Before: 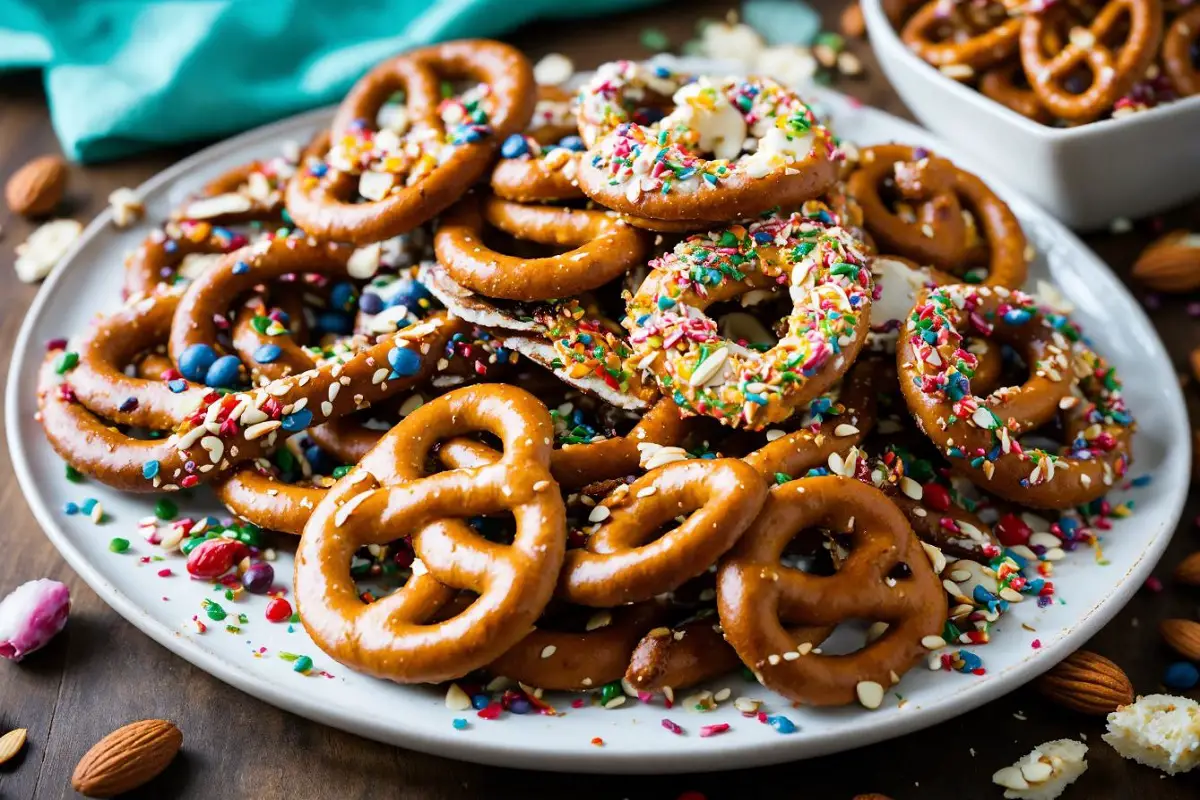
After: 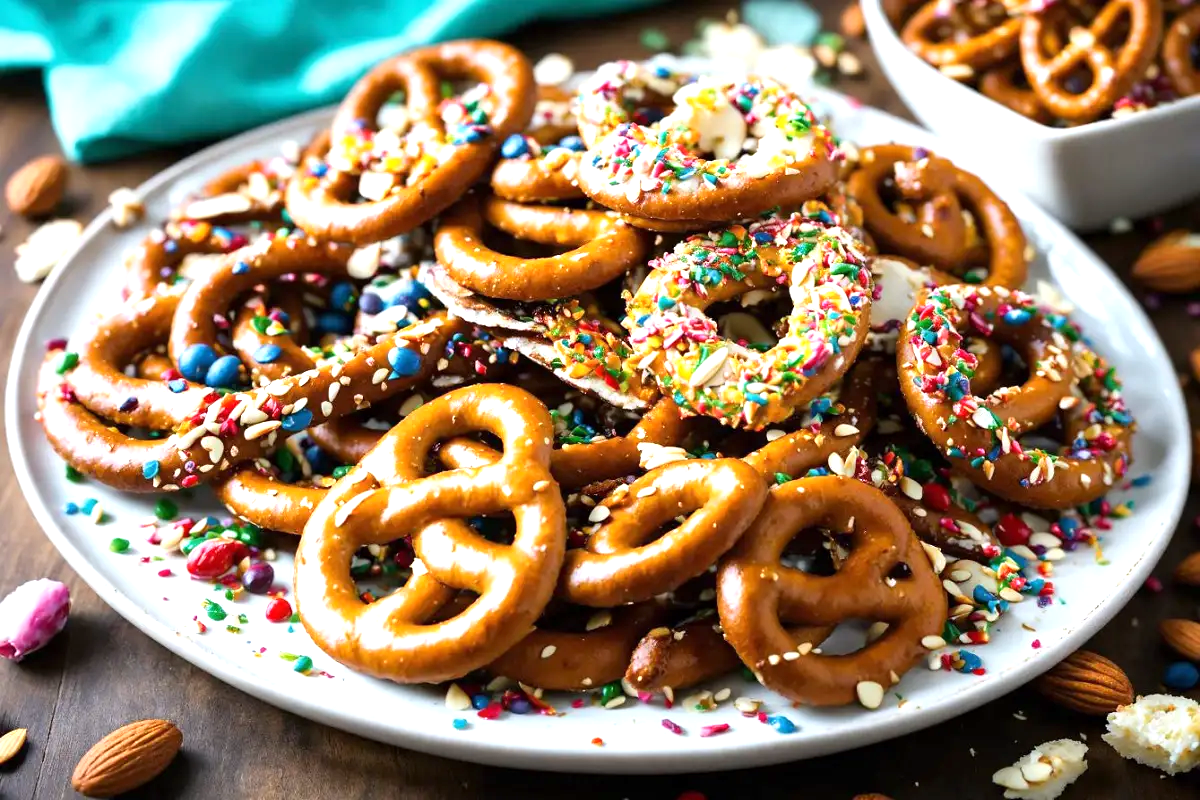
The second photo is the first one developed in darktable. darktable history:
exposure: exposure 0.653 EV, compensate highlight preservation false
